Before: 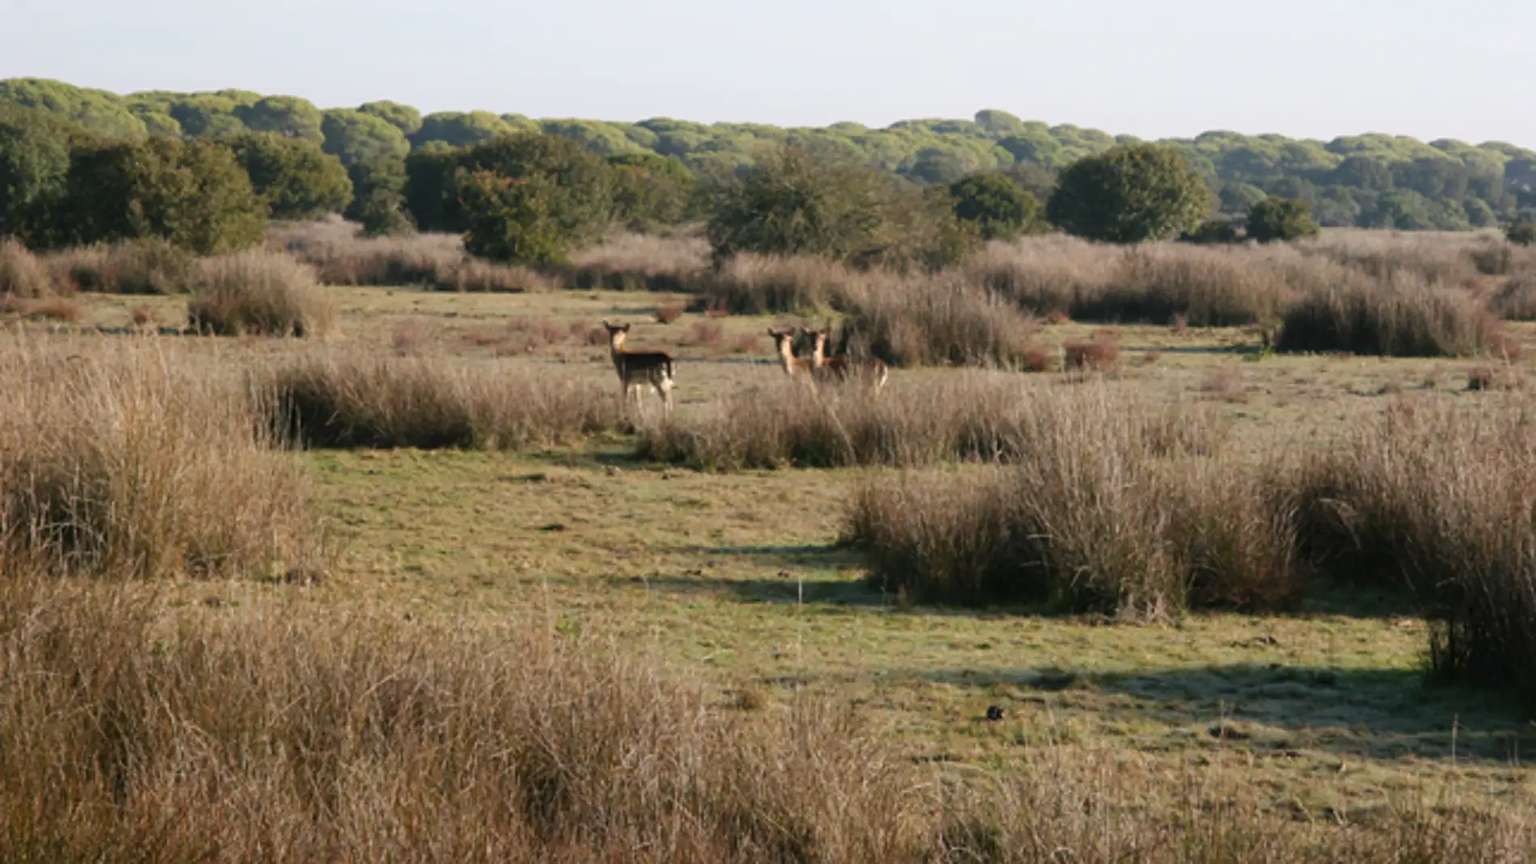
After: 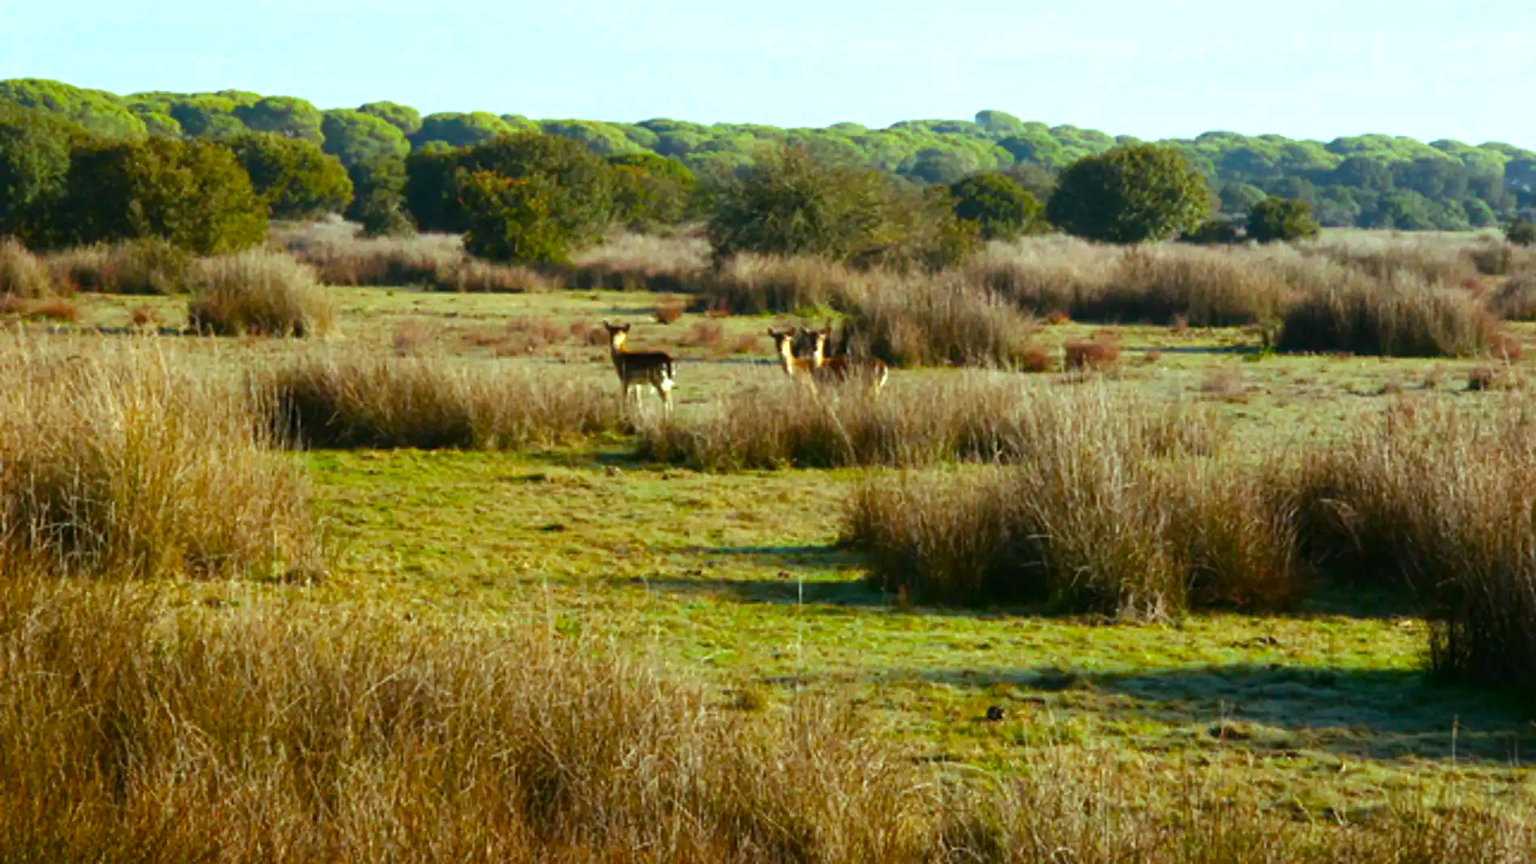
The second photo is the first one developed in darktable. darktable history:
contrast brightness saturation: brightness -0.09
color balance rgb: highlights gain › chroma 4.048%, highlights gain › hue 198.58°, perceptual saturation grading › global saturation 32.844%, perceptual brilliance grading › global brilliance 17.356%, global vibrance 40.884%
